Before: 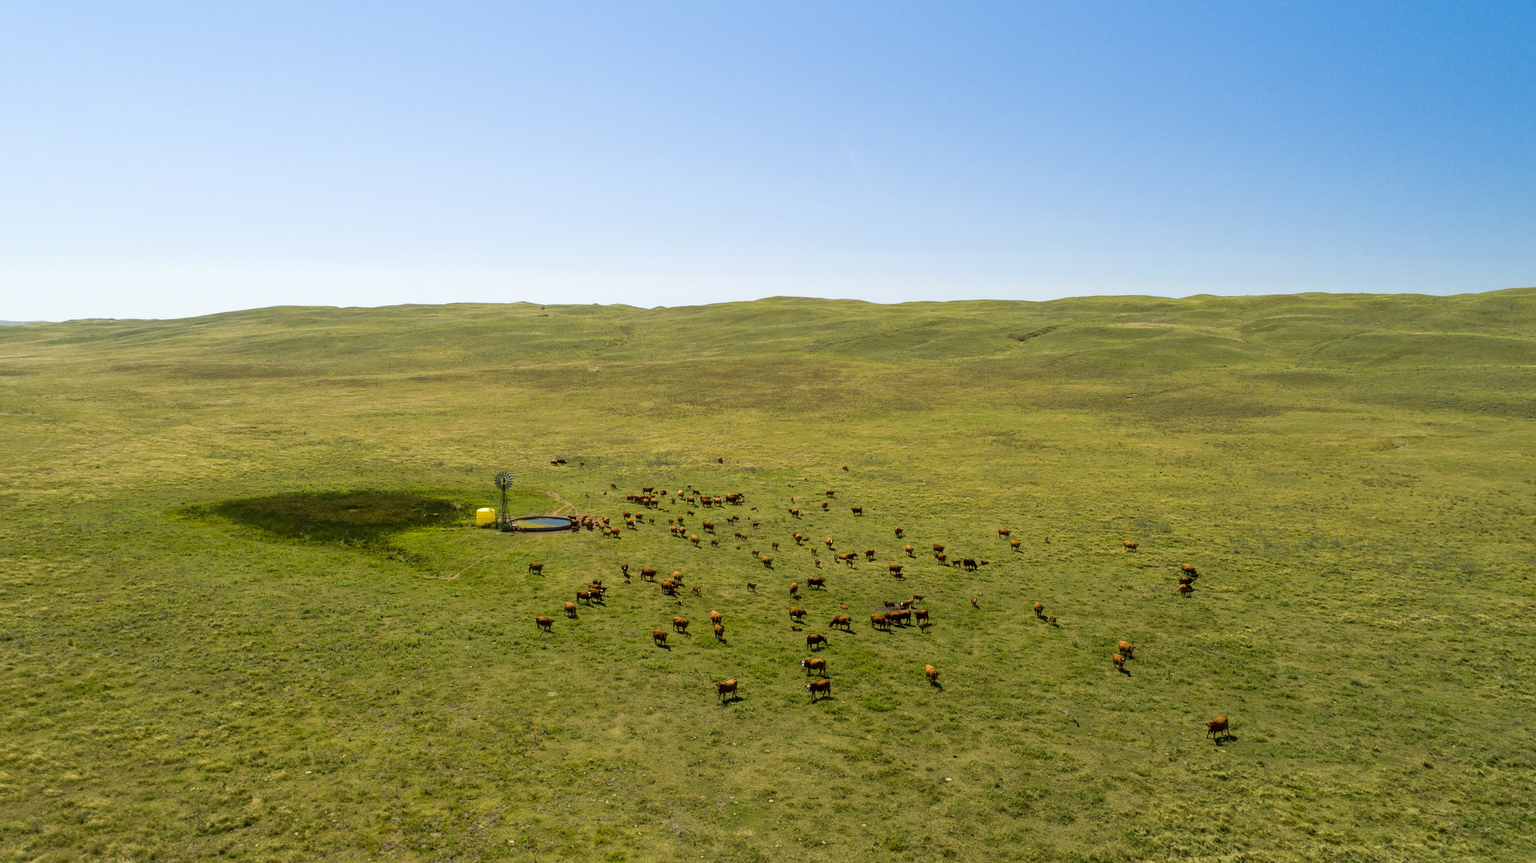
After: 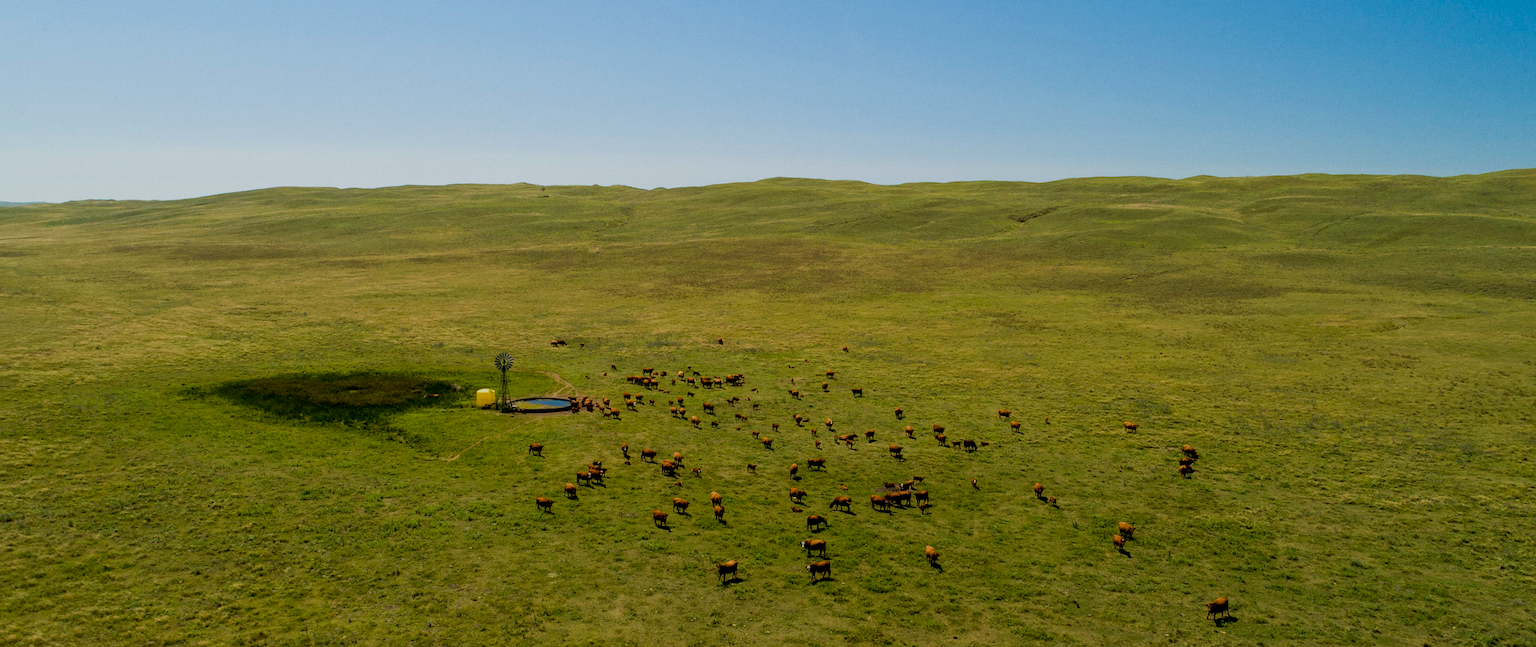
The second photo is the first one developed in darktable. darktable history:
crop: top 13.819%, bottom 11.169%
exposure: black level correction 0.009, exposure -0.637 EV, compensate highlight preservation false
grain: coarseness 0.09 ISO, strength 10%
velvia: on, module defaults
